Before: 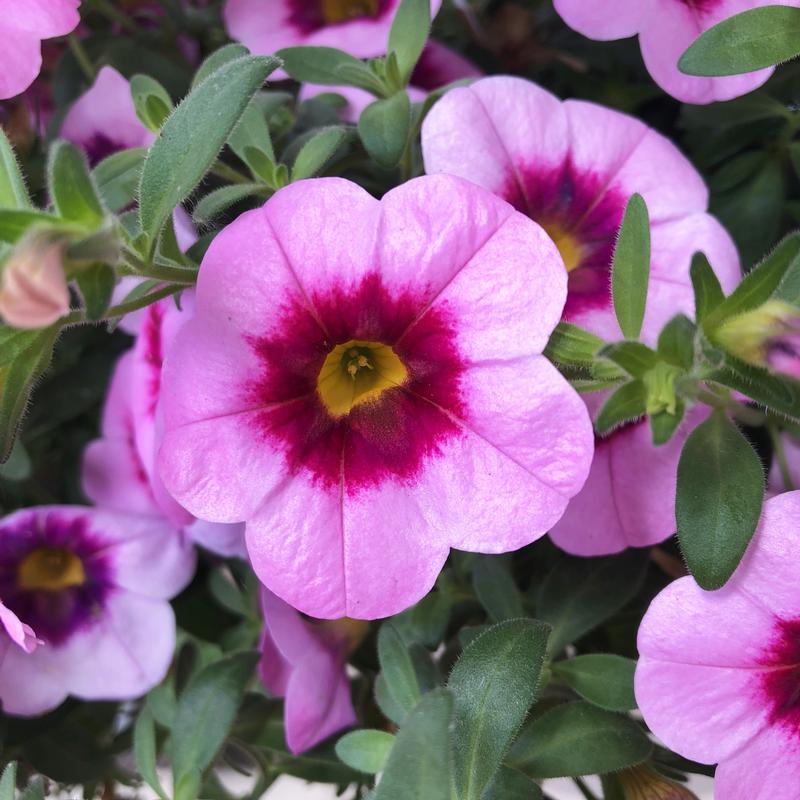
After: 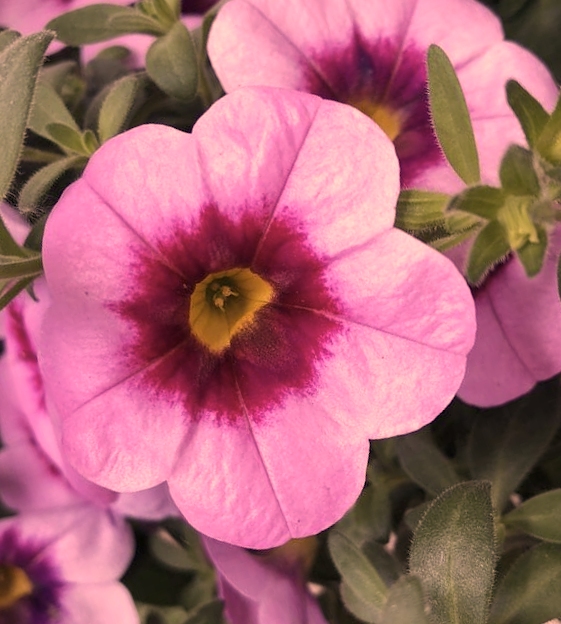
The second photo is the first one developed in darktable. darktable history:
local contrast: highlights 104%, shadows 98%, detail 119%, midtone range 0.2
crop and rotate: angle 18.62°, left 6.725%, right 4.282%, bottom 1.17%
color correction: highlights a* 39.54, highlights b* 39.62, saturation 0.689
